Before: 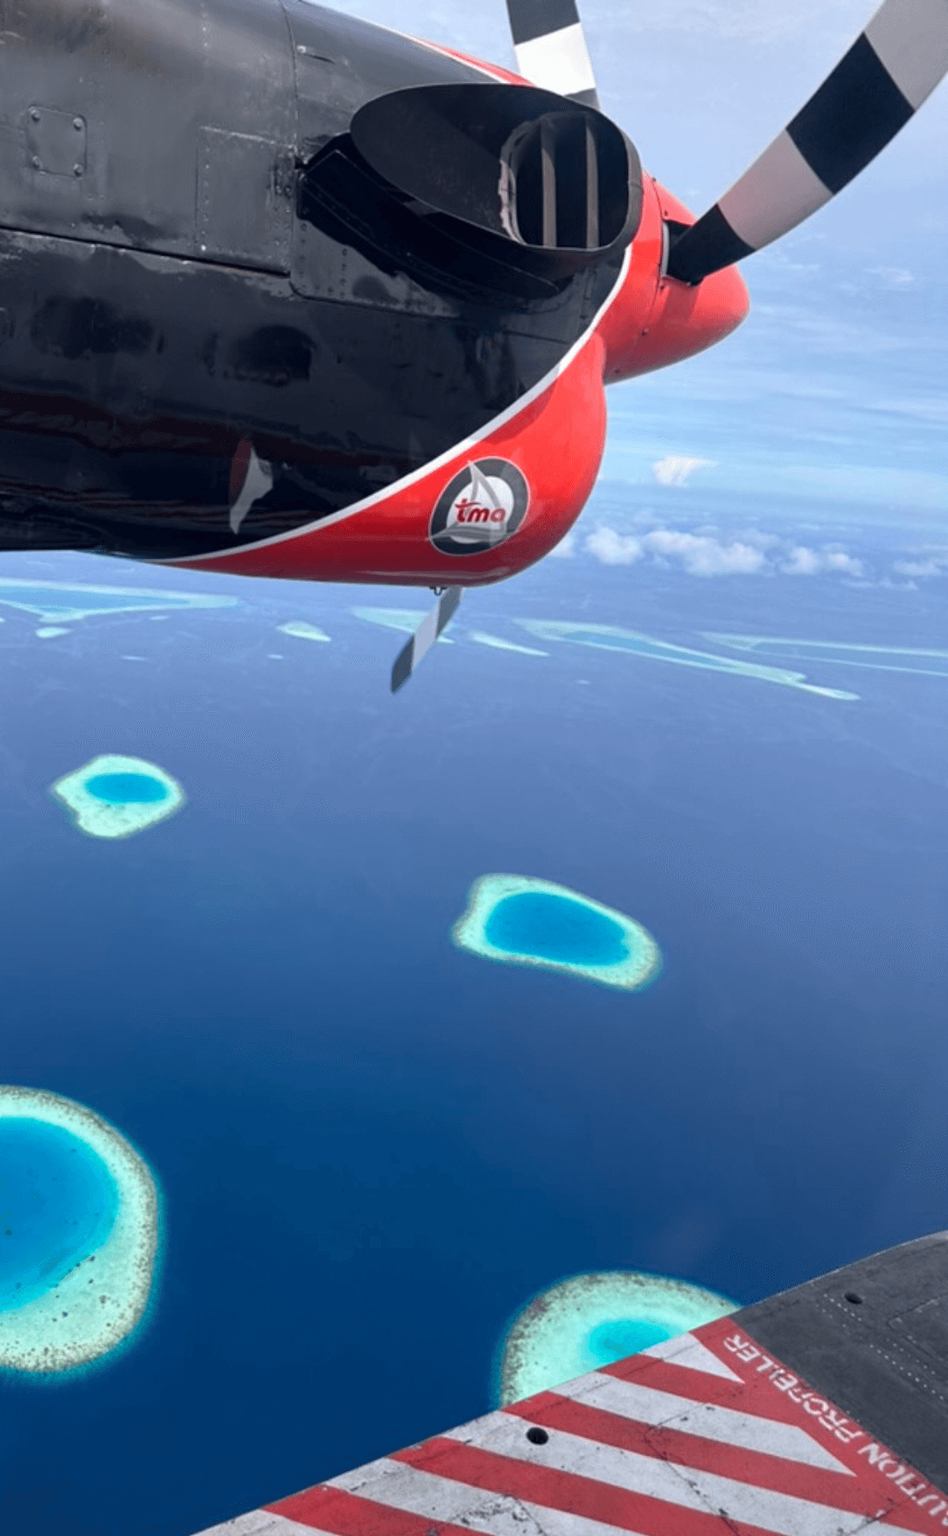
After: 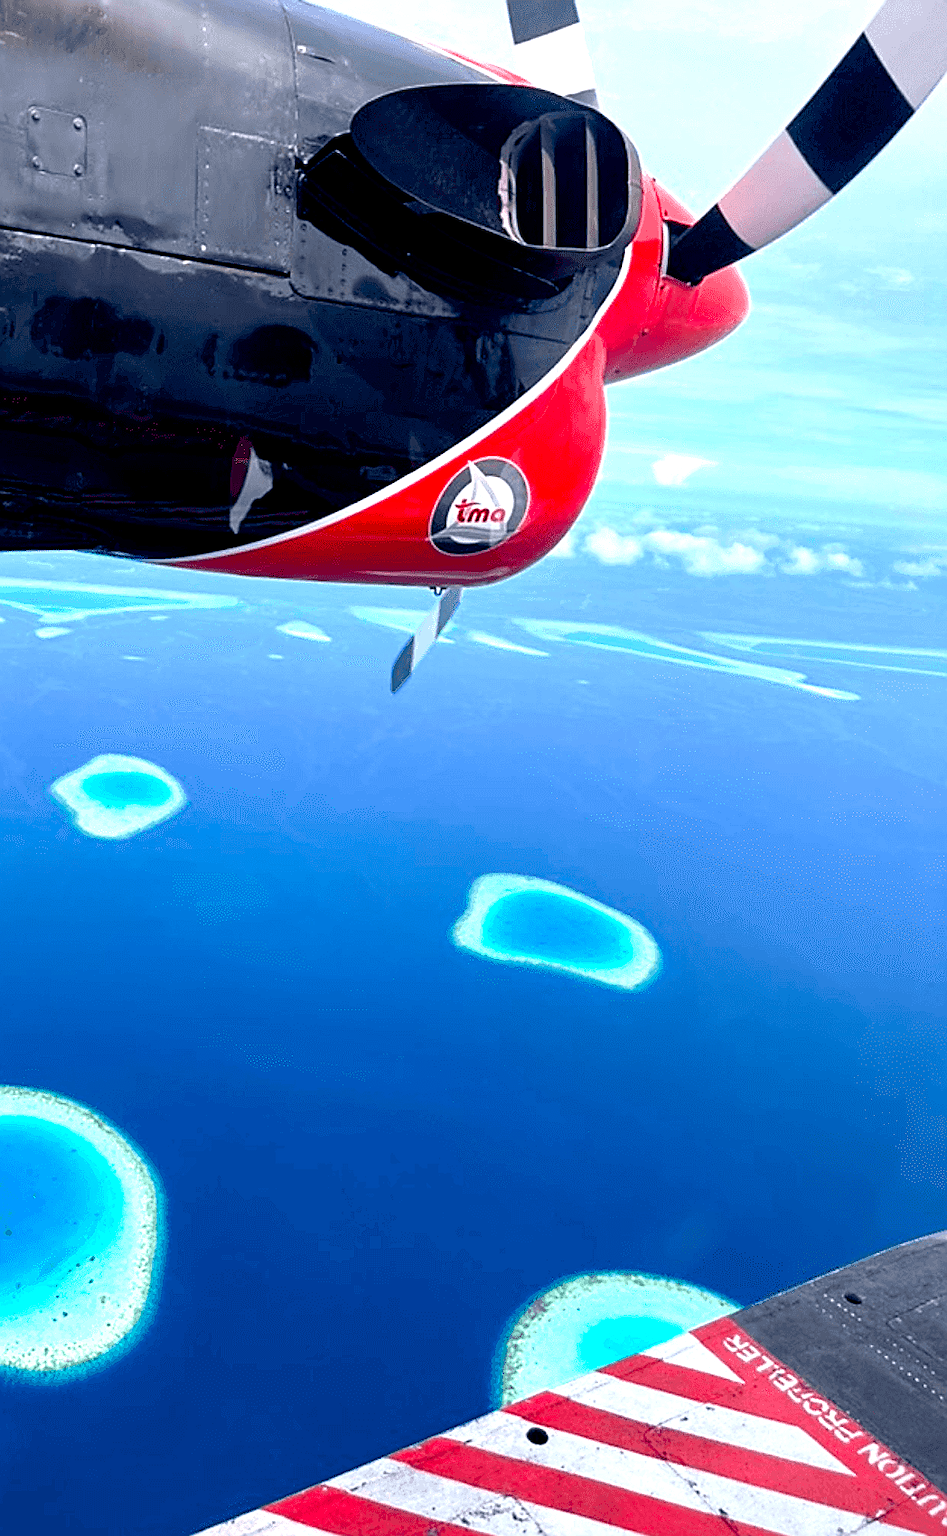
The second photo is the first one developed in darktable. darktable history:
color balance rgb: perceptual saturation grading › global saturation 25%, global vibrance 20%
color zones: curves: ch0 [(0, 0.613) (0.01, 0.613) (0.245, 0.448) (0.498, 0.529) (0.642, 0.665) (0.879, 0.777) (0.99, 0.613)]; ch1 [(0, 0) (0.143, 0) (0.286, 0) (0.429, 0) (0.571, 0) (0.714, 0) (0.857, 0)], mix -131.09%
sharpen: radius 1.4, amount 1.25, threshold 0.7
exposure: black level correction 0.011, exposure 1.088 EV, compensate exposure bias true, compensate highlight preservation false
contrast brightness saturation: contrast 0.06, brightness -0.01, saturation -0.23
